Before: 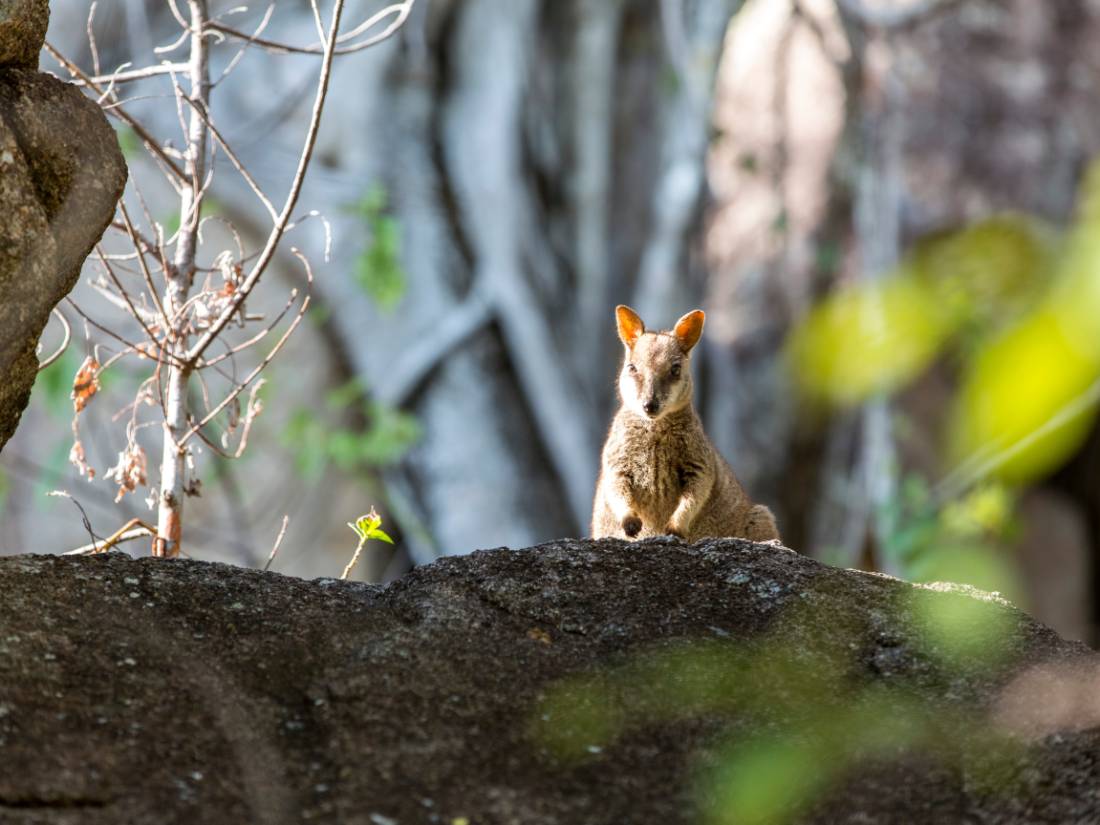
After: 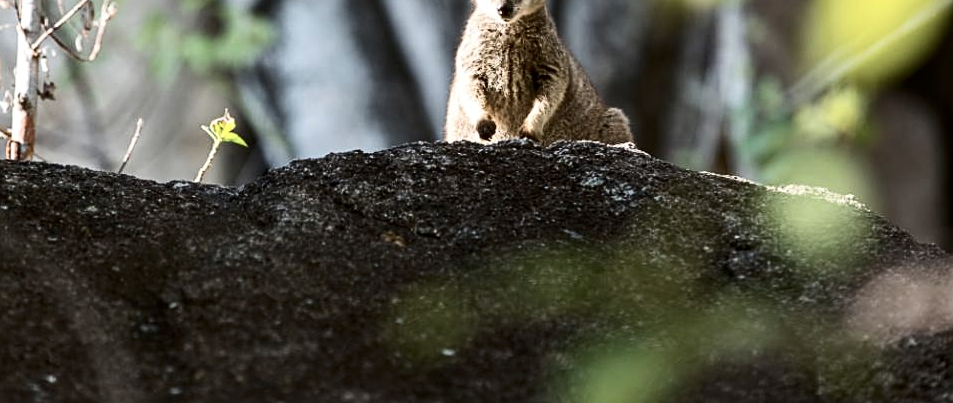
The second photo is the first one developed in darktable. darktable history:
crop and rotate: left 13.306%, top 48.129%, bottom 2.928%
contrast brightness saturation: contrast 0.25, saturation -0.31
sharpen: on, module defaults
